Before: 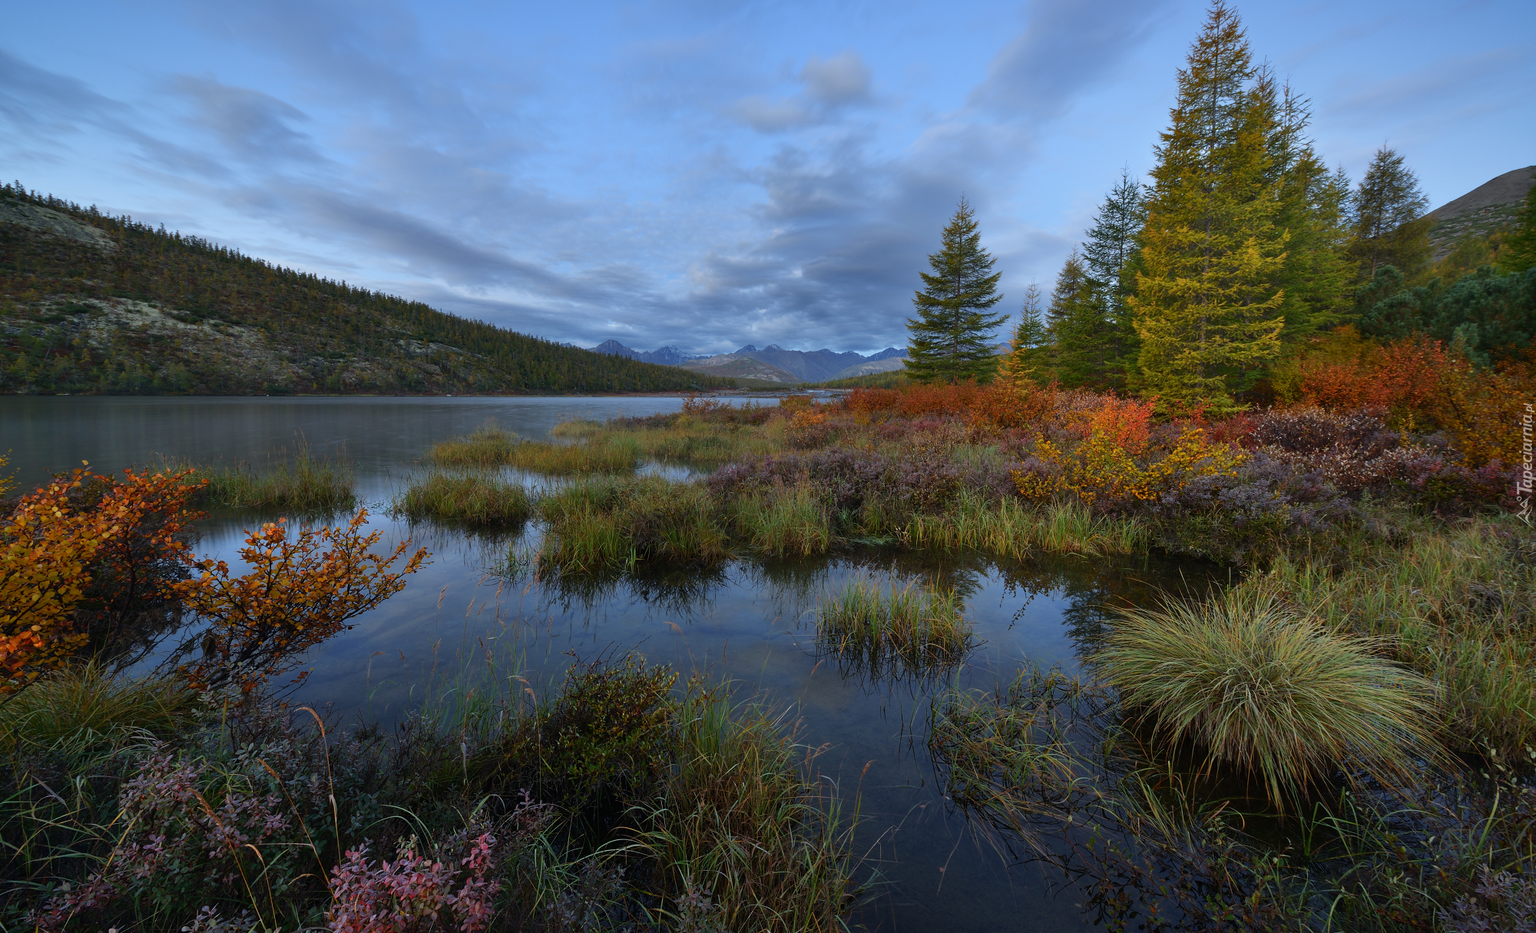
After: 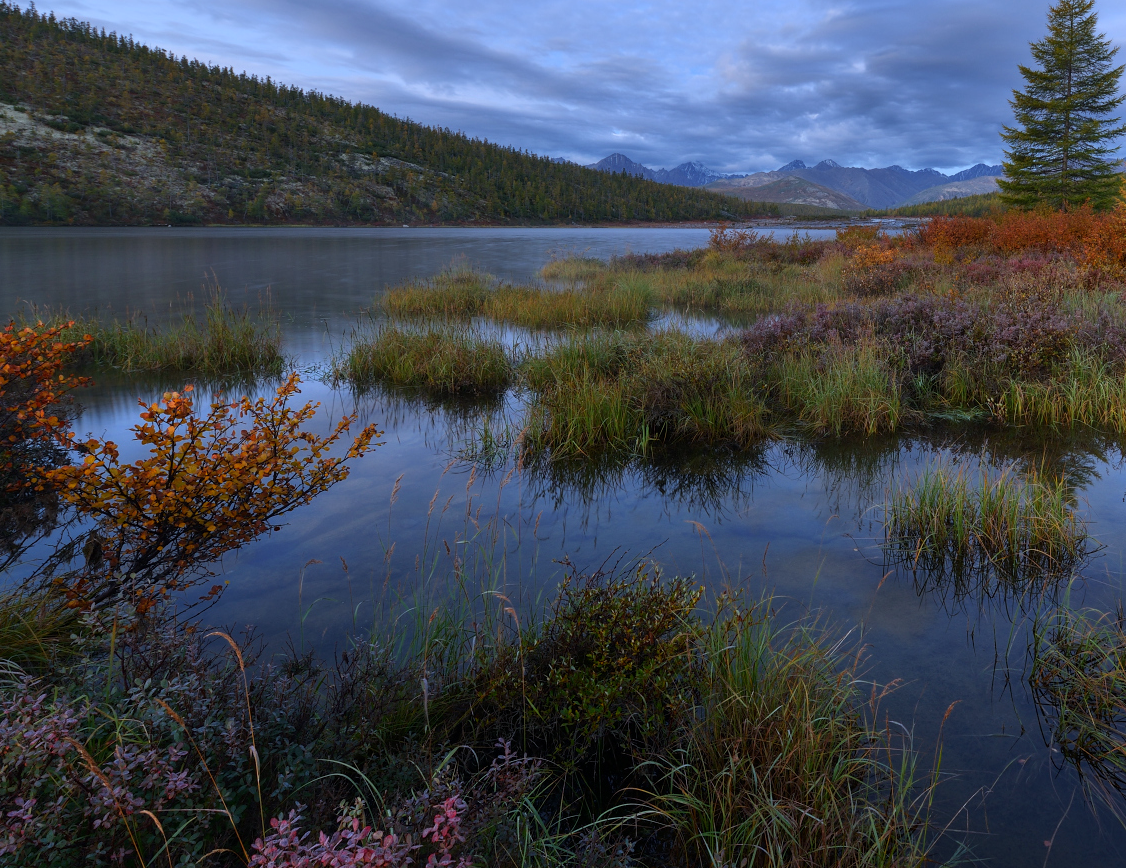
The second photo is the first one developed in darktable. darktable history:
shadows and highlights: shadows -24.28, highlights 49.77, soften with gaussian
crop: left 8.966%, top 23.852%, right 34.699%, bottom 4.703%
local contrast: detail 110%
white balance: red 1.004, blue 1.096
